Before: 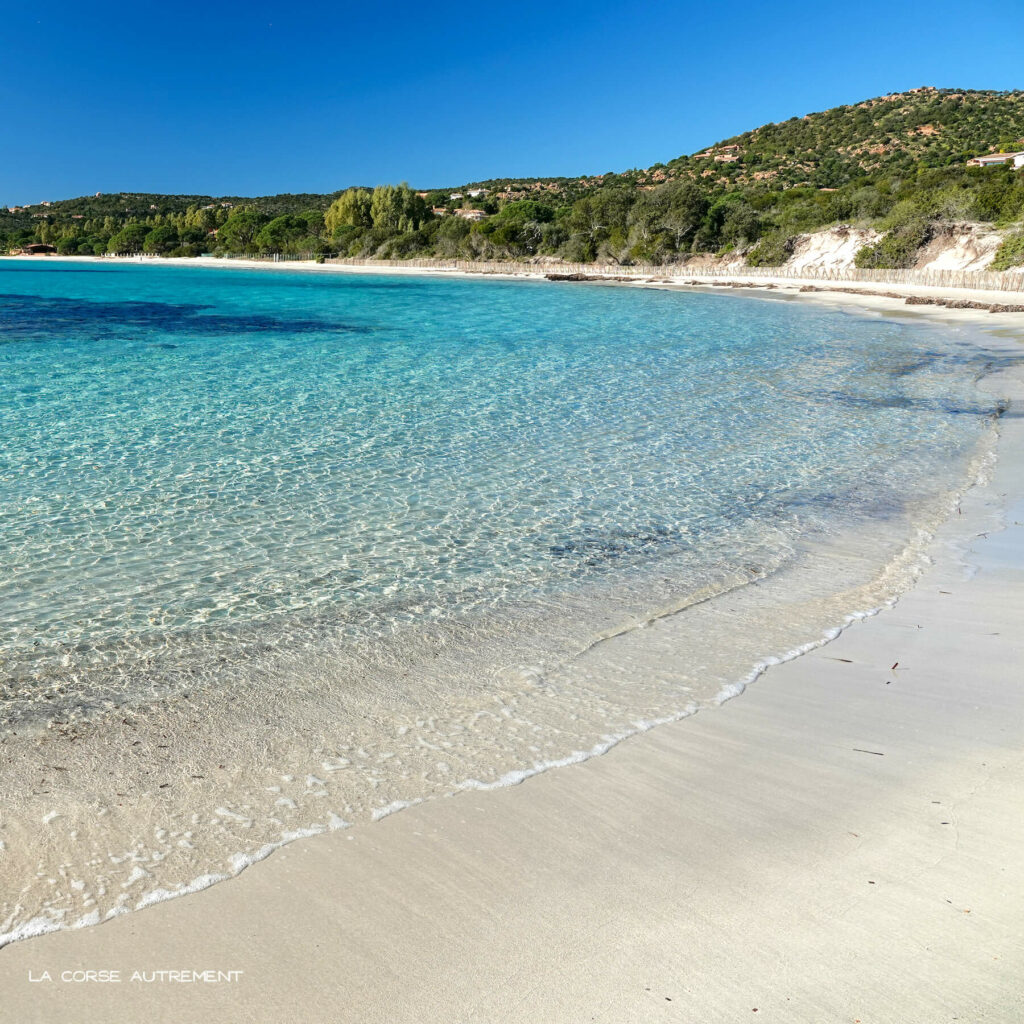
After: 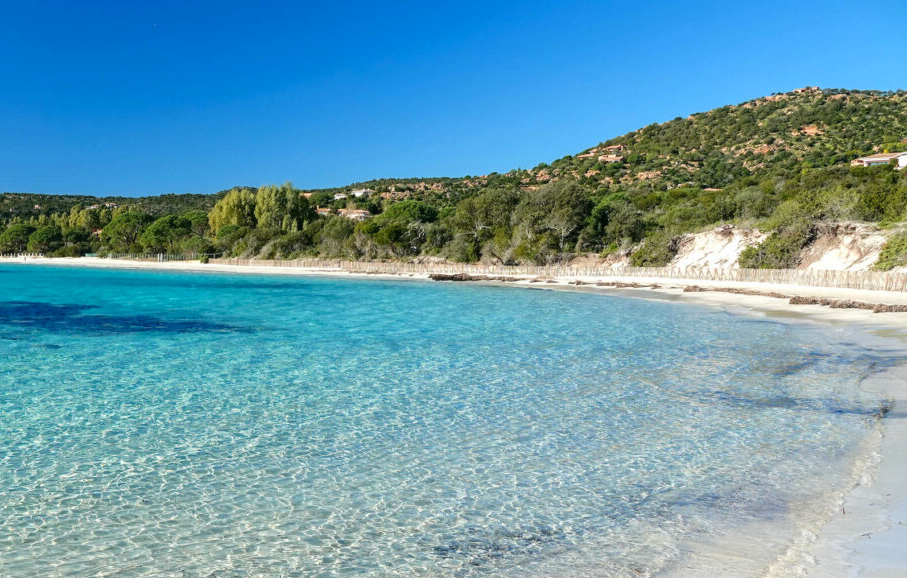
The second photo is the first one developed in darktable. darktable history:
levels: gray 59.41%, levels [0, 0.478, 1]
crop and rotate: left 11.336%, bottom 43.465%
